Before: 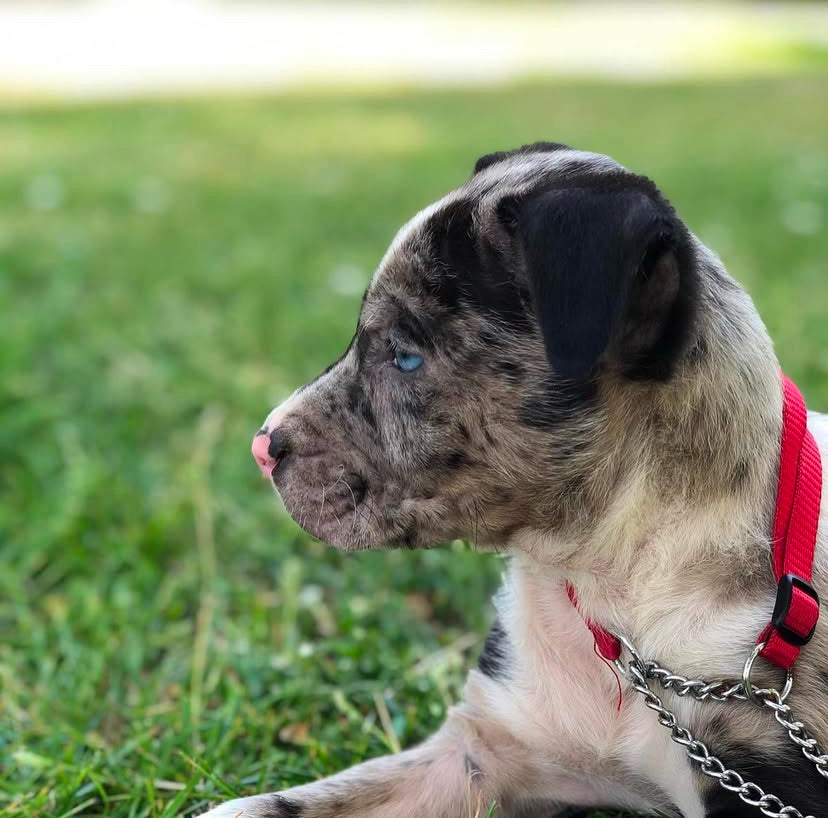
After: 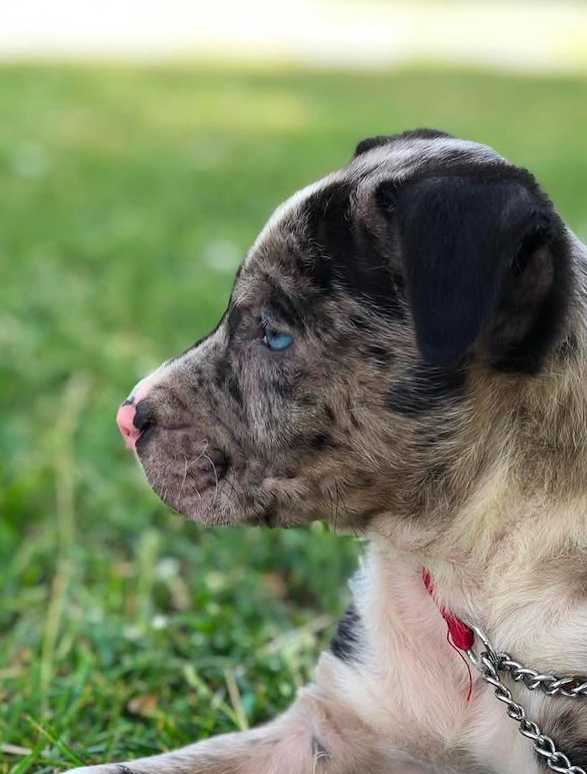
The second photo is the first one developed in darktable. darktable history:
crop and rotate: angle -3.27°, left 14.277%, top 0.028%, right 10.766%, bottom 0.028%
levels: mode automatic, black 0.023%, white 99.97%, levels [0.062, 0.494, 0.925]
